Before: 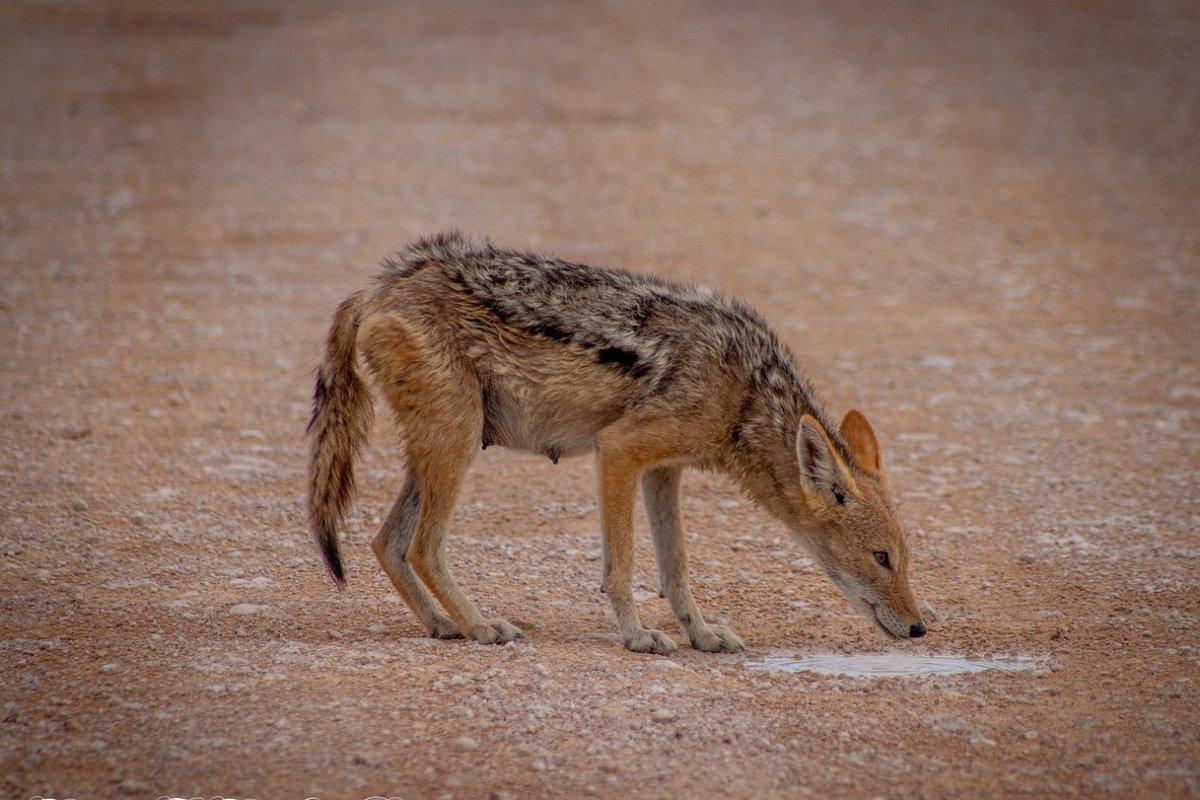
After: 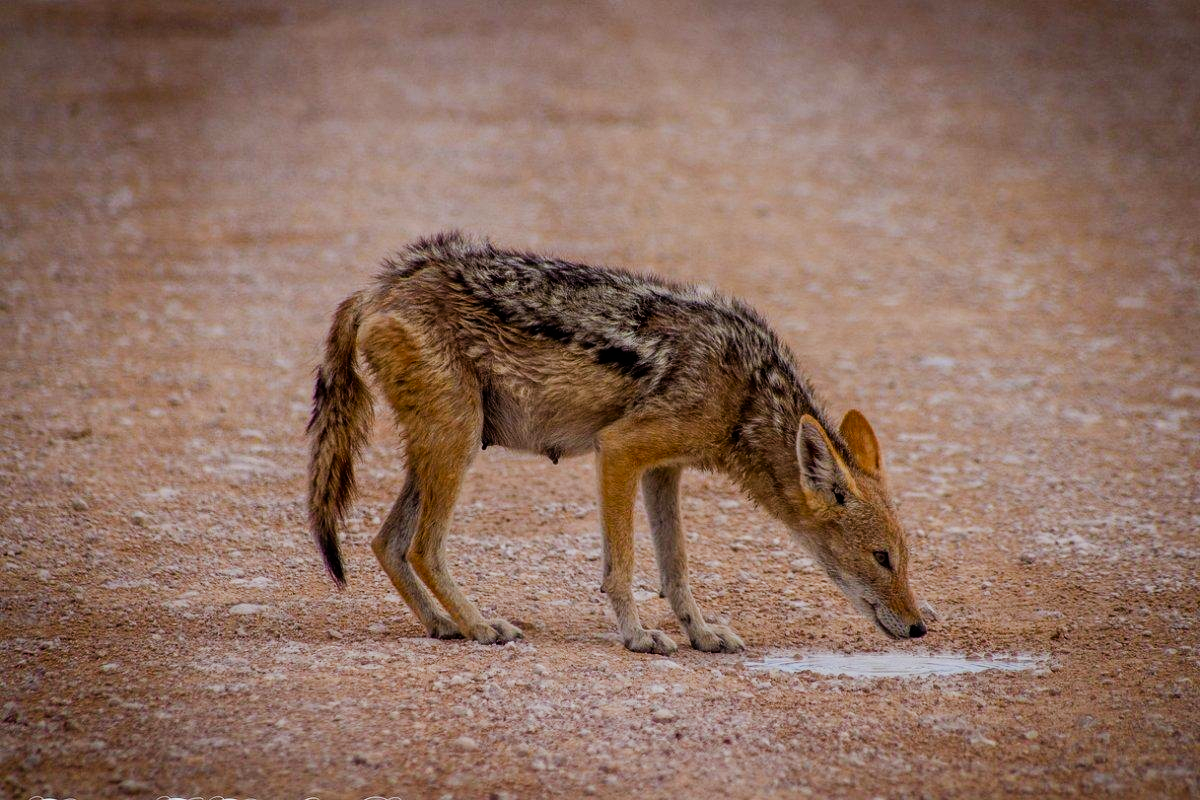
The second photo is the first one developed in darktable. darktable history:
white balance: red 0.976, blue 1.04
sigmoid: contrast 1.7
